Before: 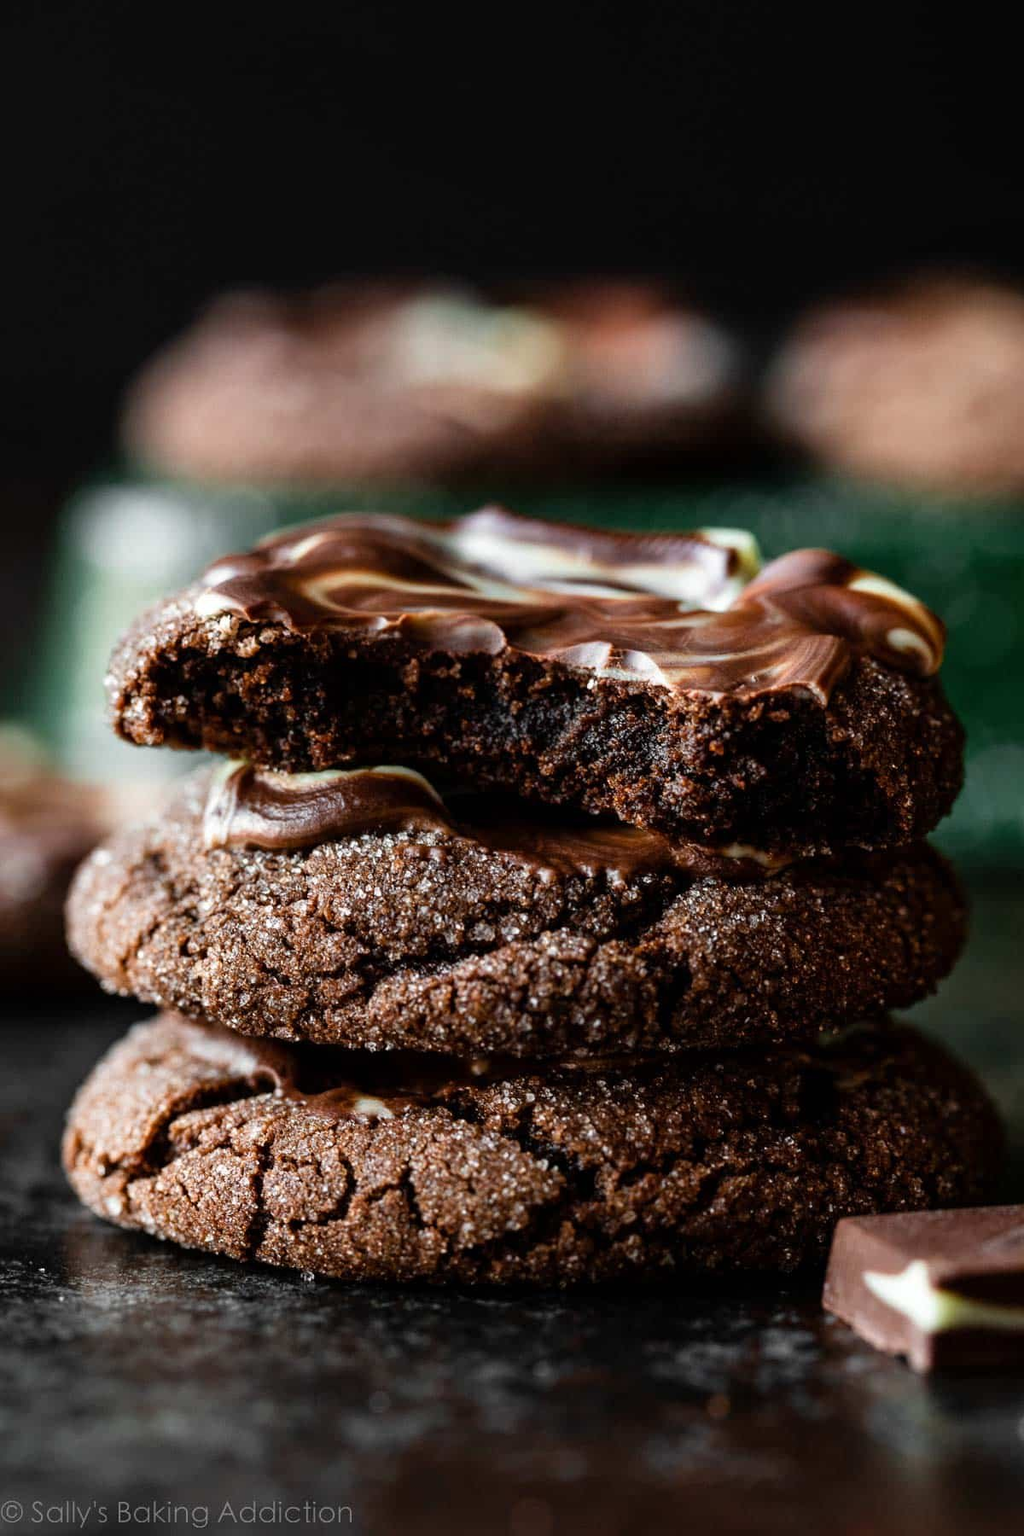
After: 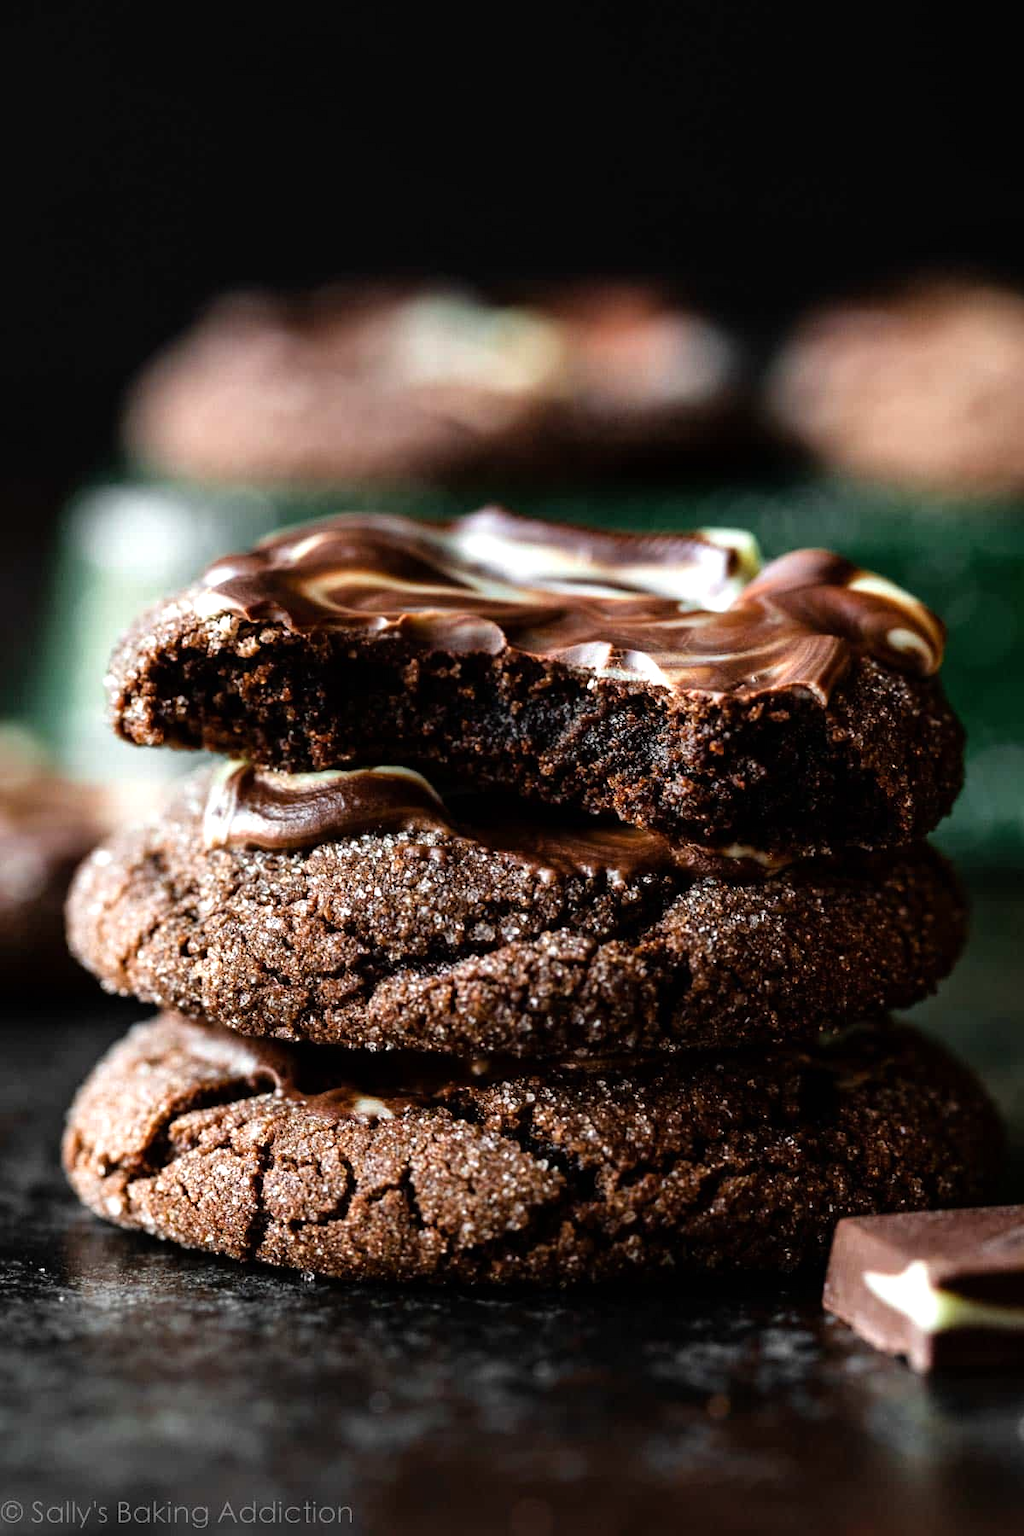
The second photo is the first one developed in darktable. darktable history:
tone equalizer: -8 EV -0.41 EV, -7 EV -0.426 EV, -6 EV -0.327 EV, -5 EV -0.205 EV, -3 EV 0.228 EV, -2 EV 0.363 EV, -1 EV 0.401 EV, +0 EV 0.426 EV
